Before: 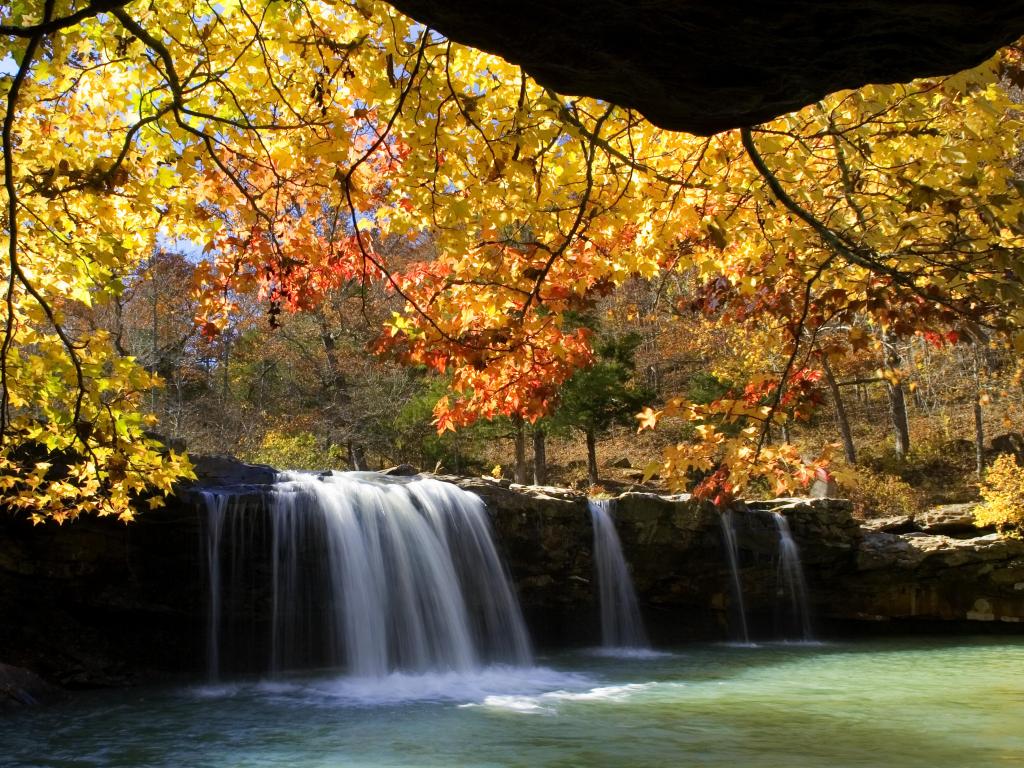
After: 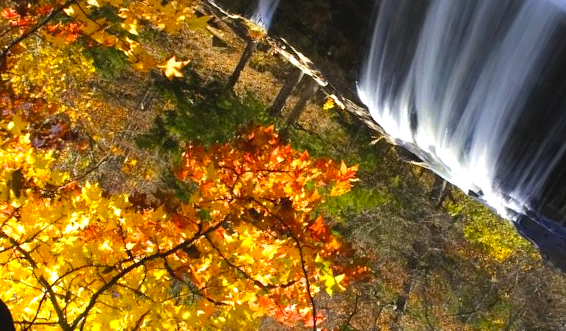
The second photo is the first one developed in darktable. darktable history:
crop and rotate: angle 147.38°, left 9.128%, top 15.582%, right 4.465%, bottom 17.118%
color balance rgb: global offset › luminance 0.491%, global offset › hue 169.49°, perceptual saturation grading › global saturation 25.55%, perceptual brilliance grading › highlights 9.403%, perceptual brilliance grading › mid-tones 5.539%
